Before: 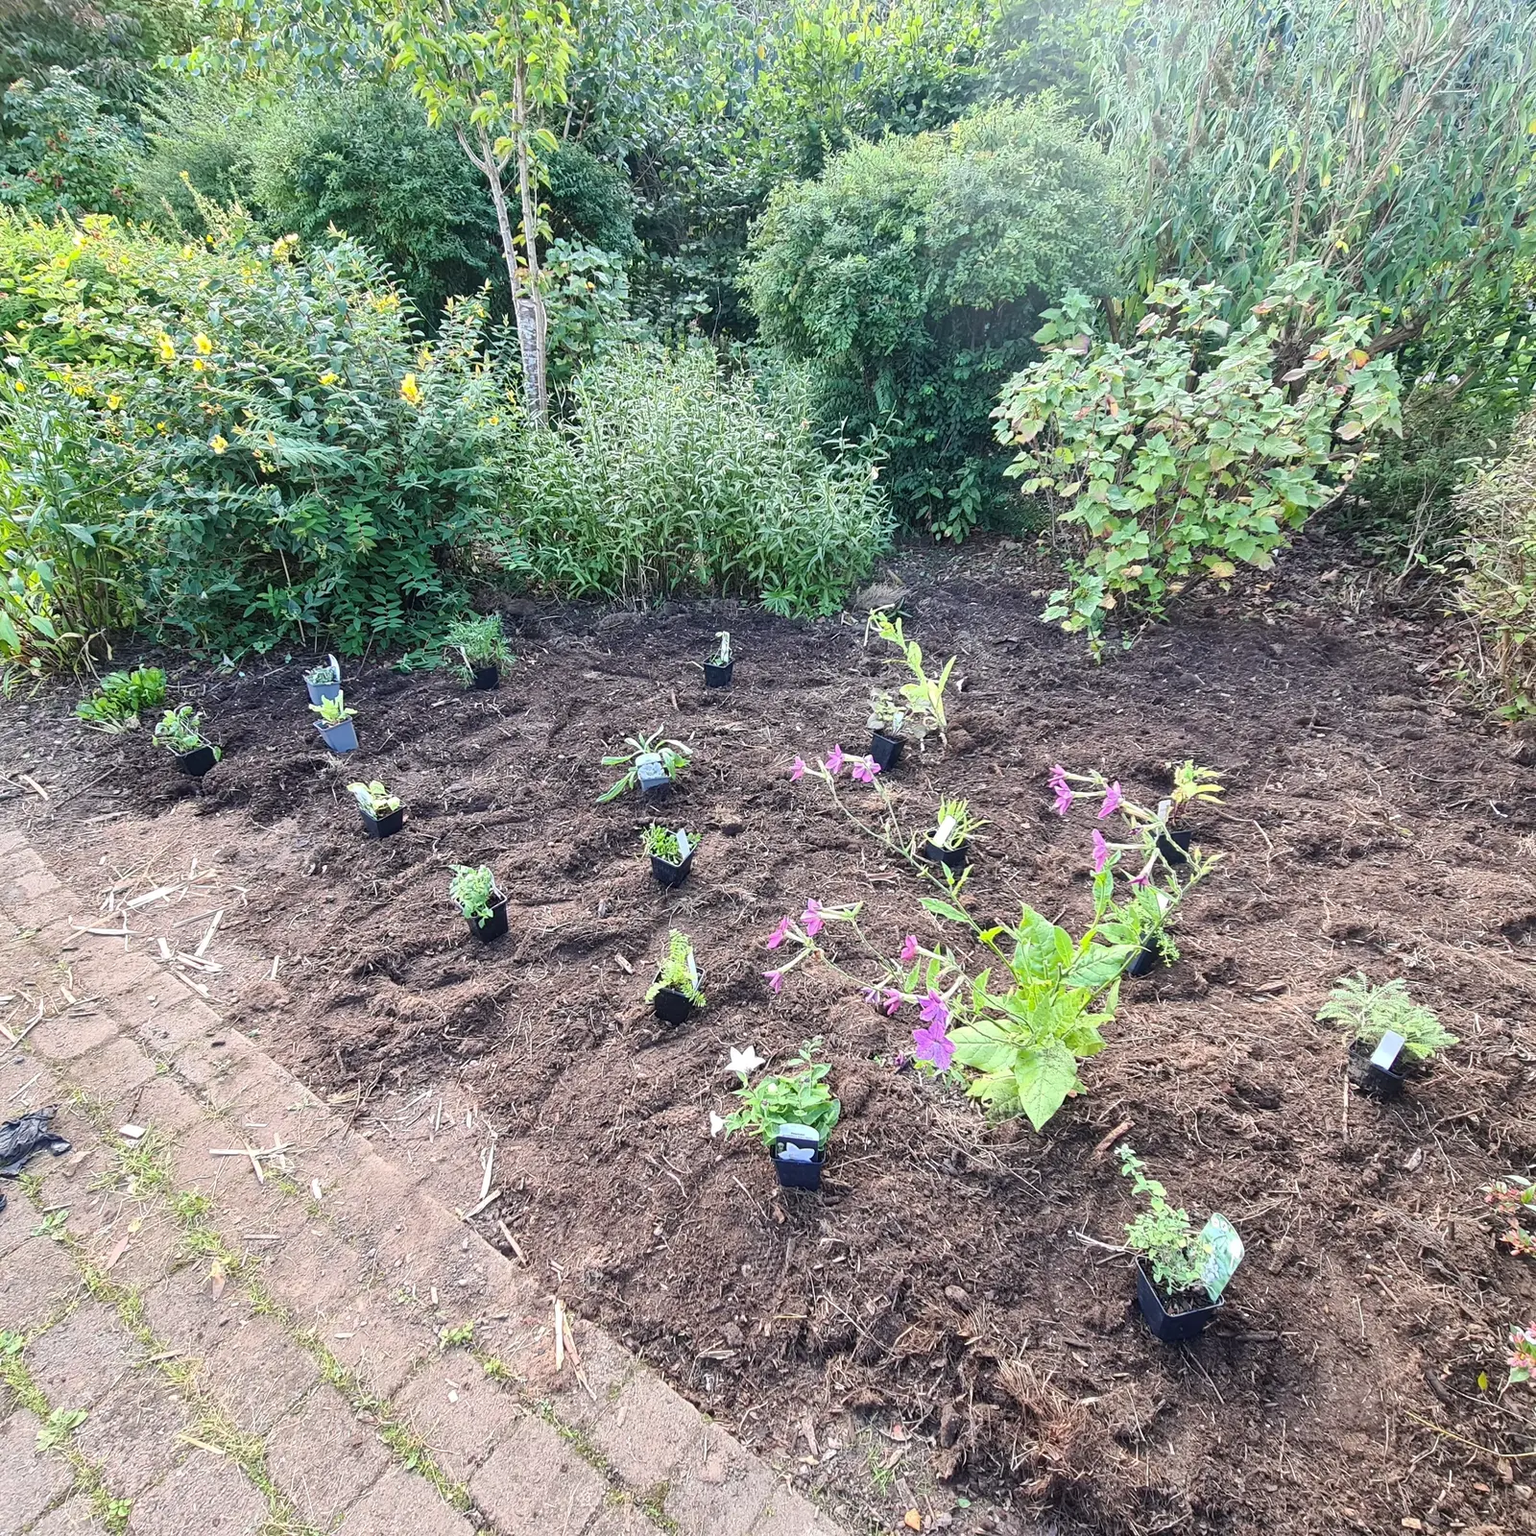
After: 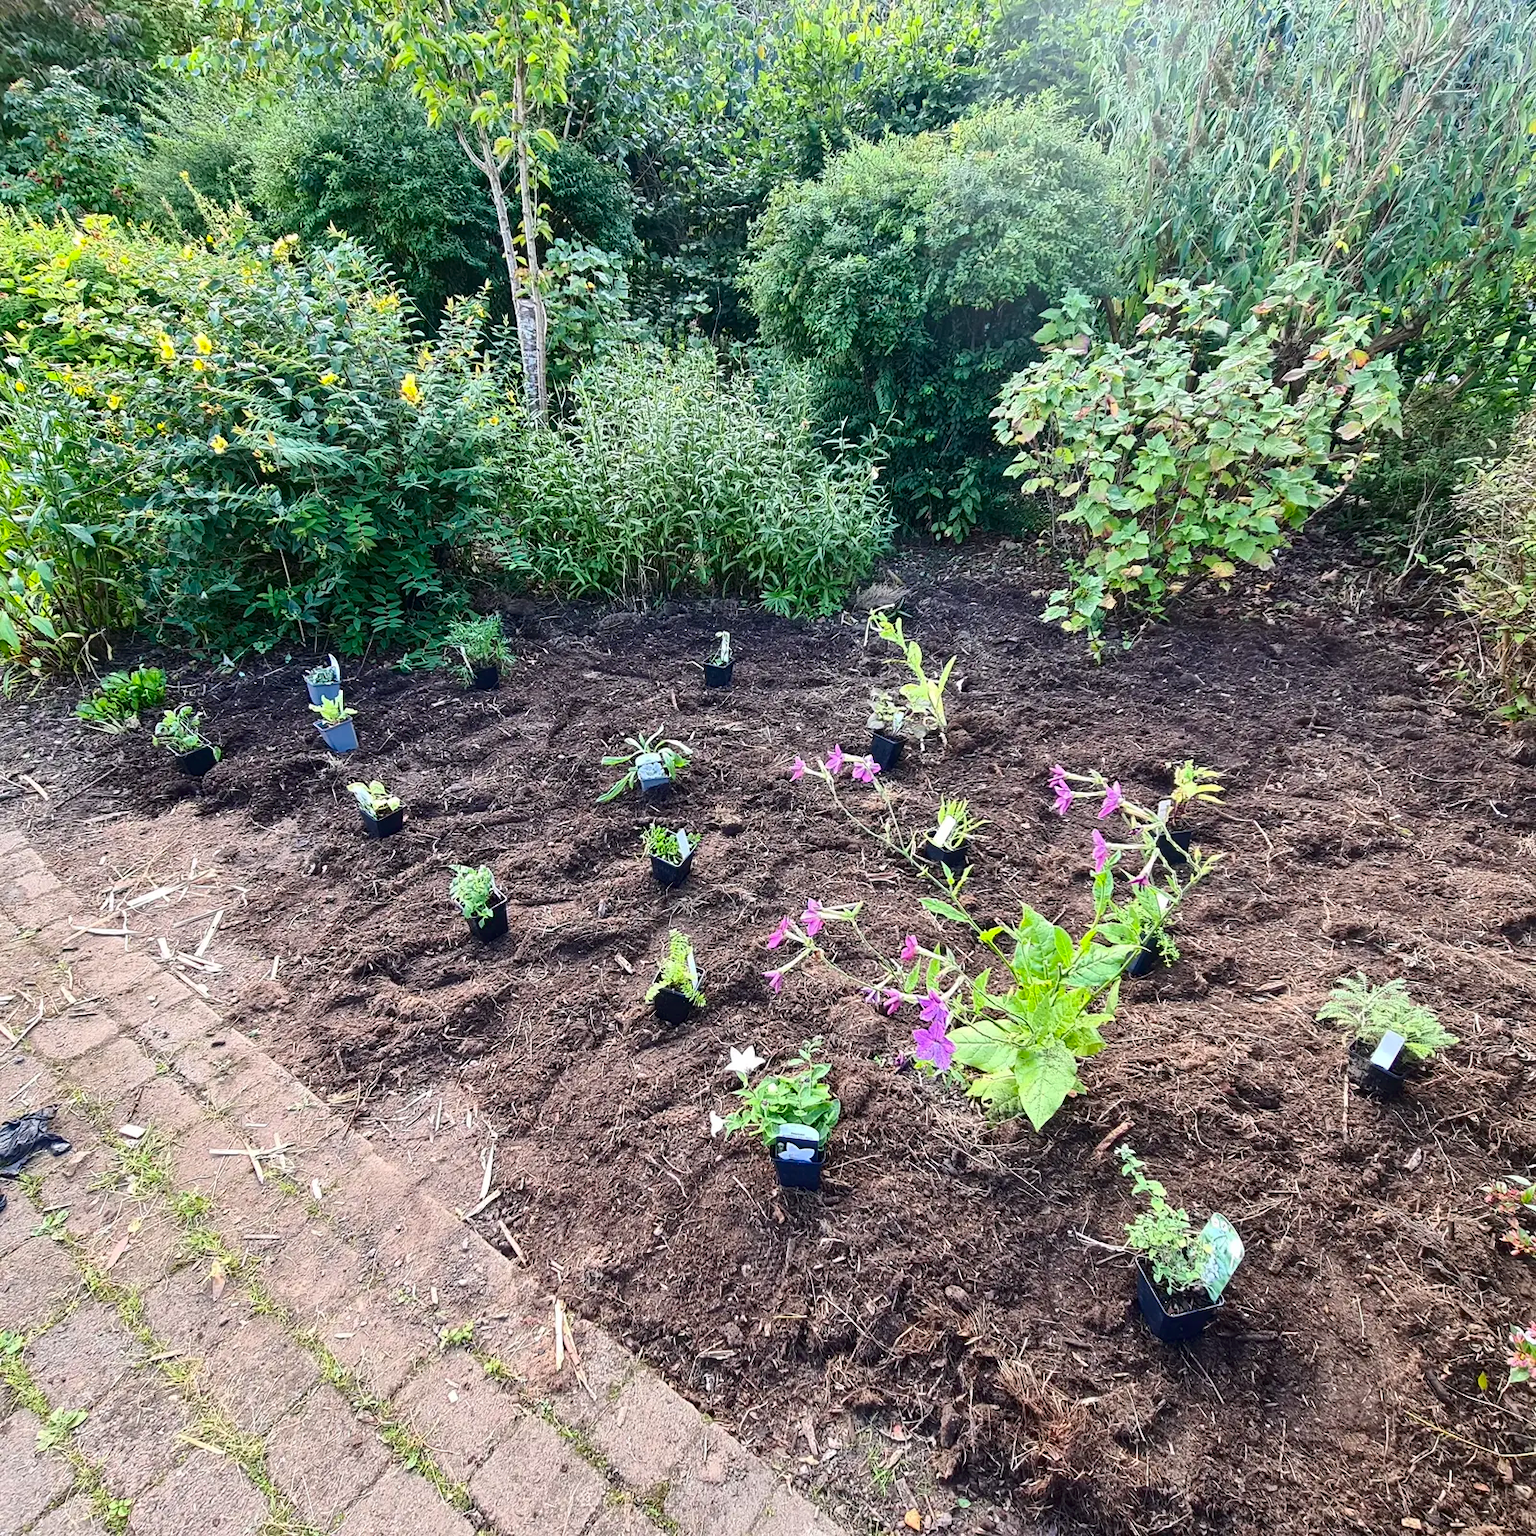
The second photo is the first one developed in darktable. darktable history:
contrast brightness saturation: contrast 0.12, brightness -0.119, saturation 0.199
